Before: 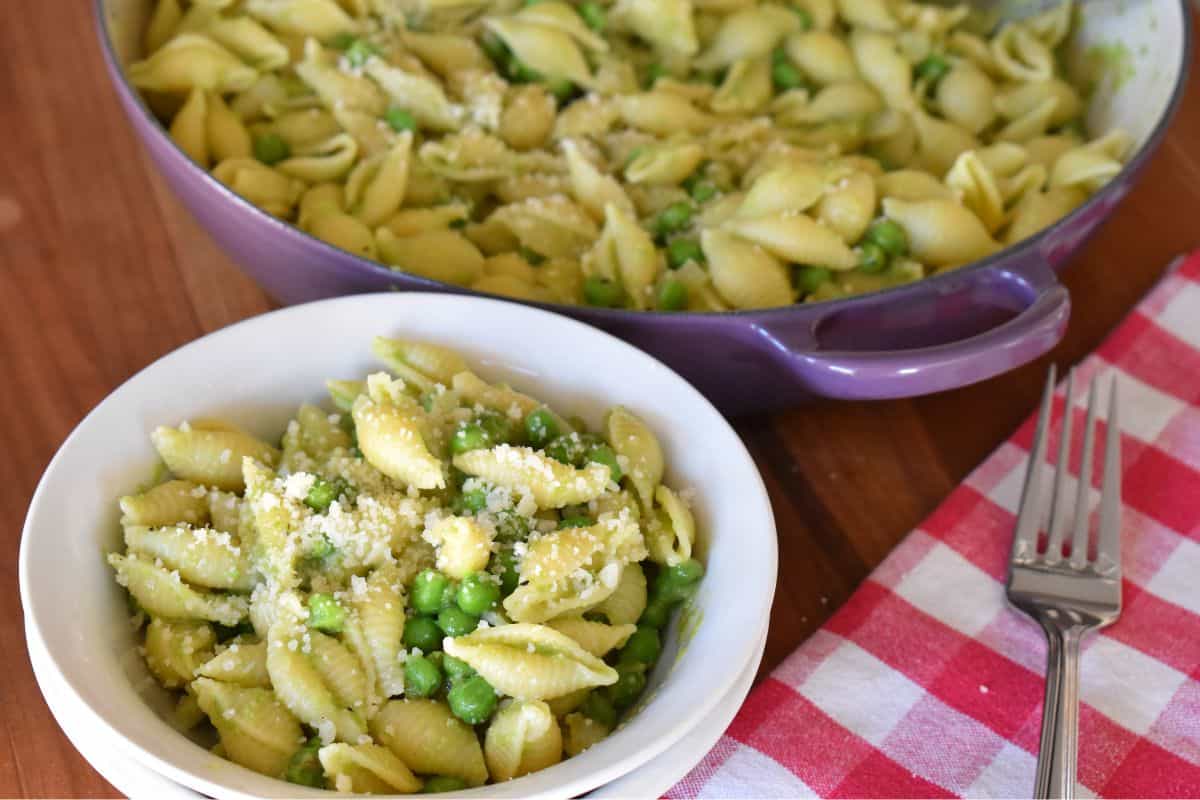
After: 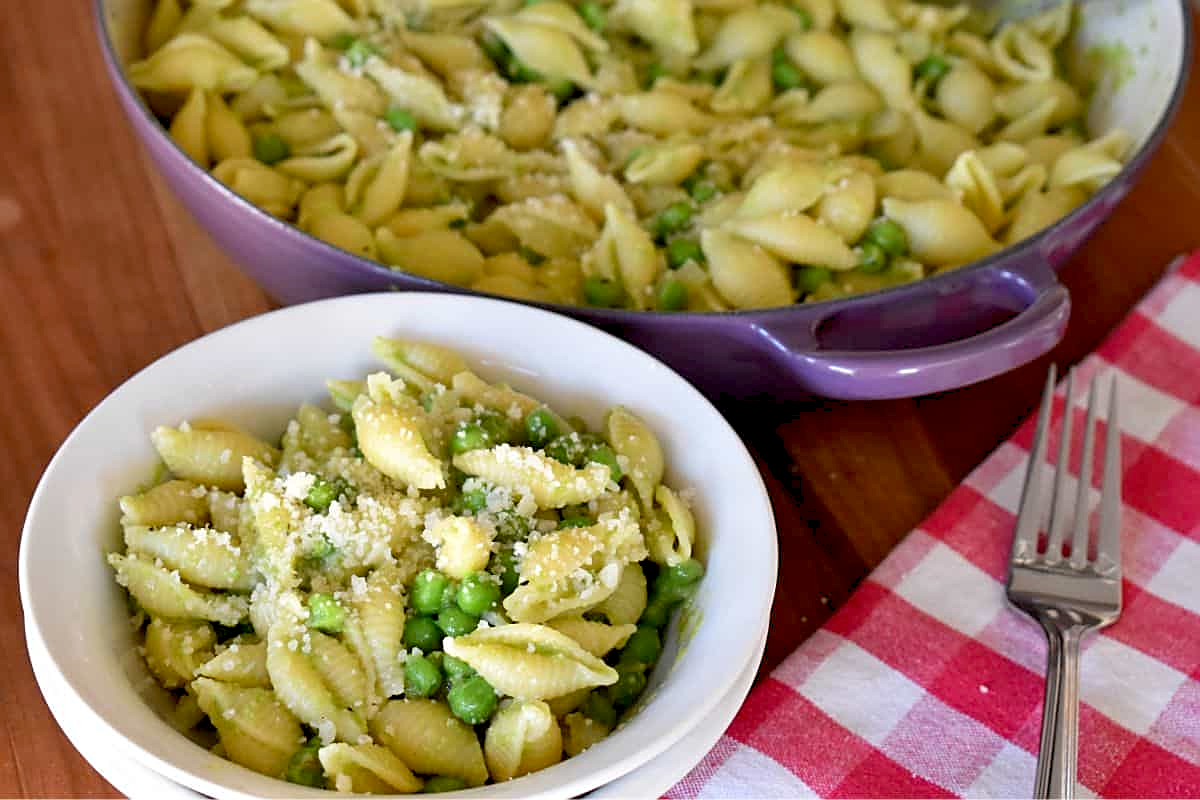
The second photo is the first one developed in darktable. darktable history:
sharpen: on, module defaults
exposure: black level correction 0.01, exposure 0.016 EV, compensate highlight preservation false
